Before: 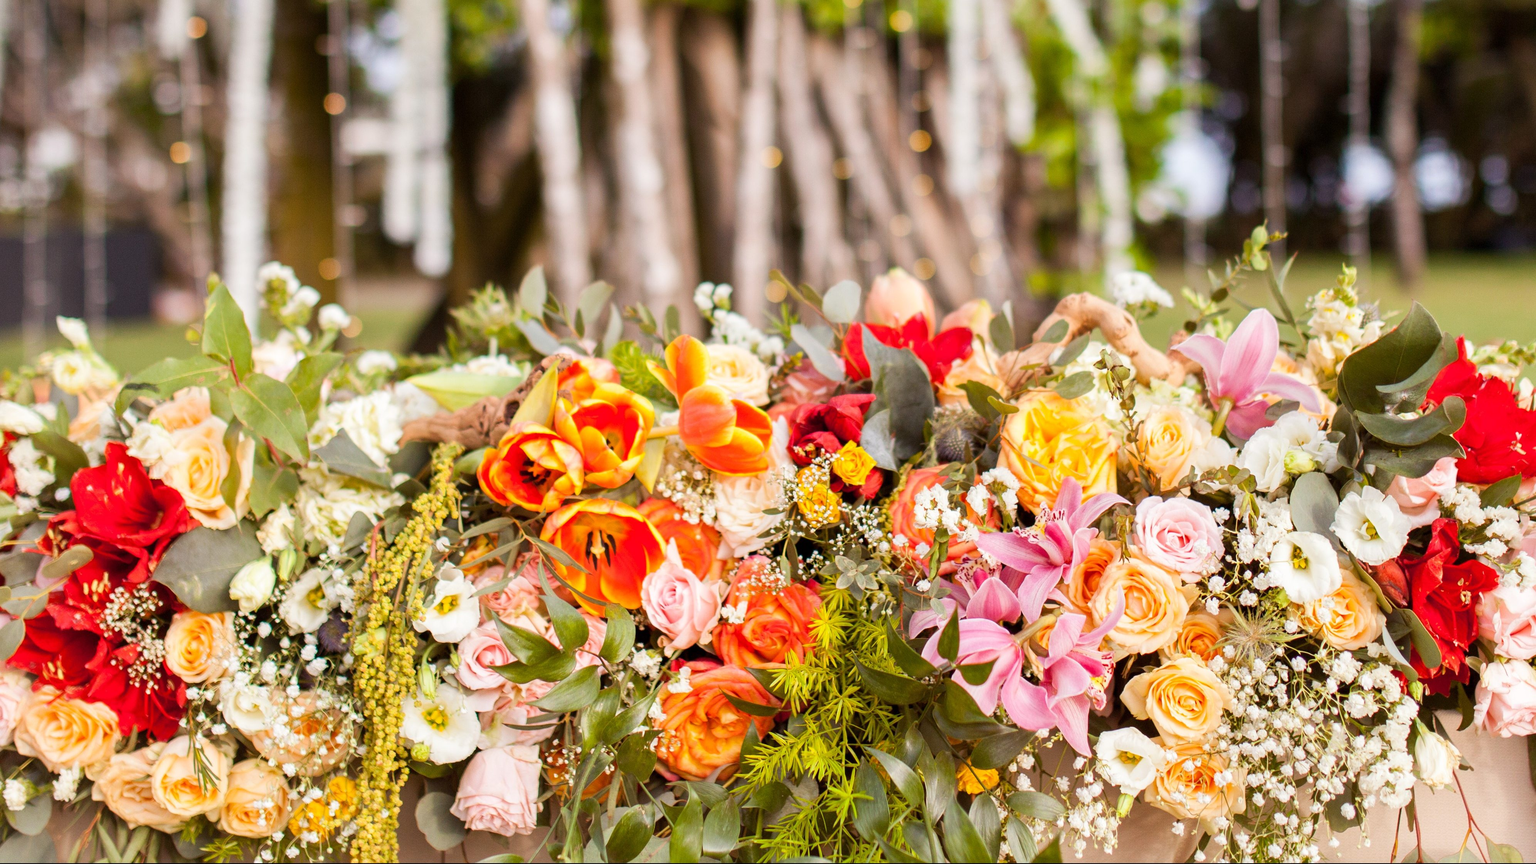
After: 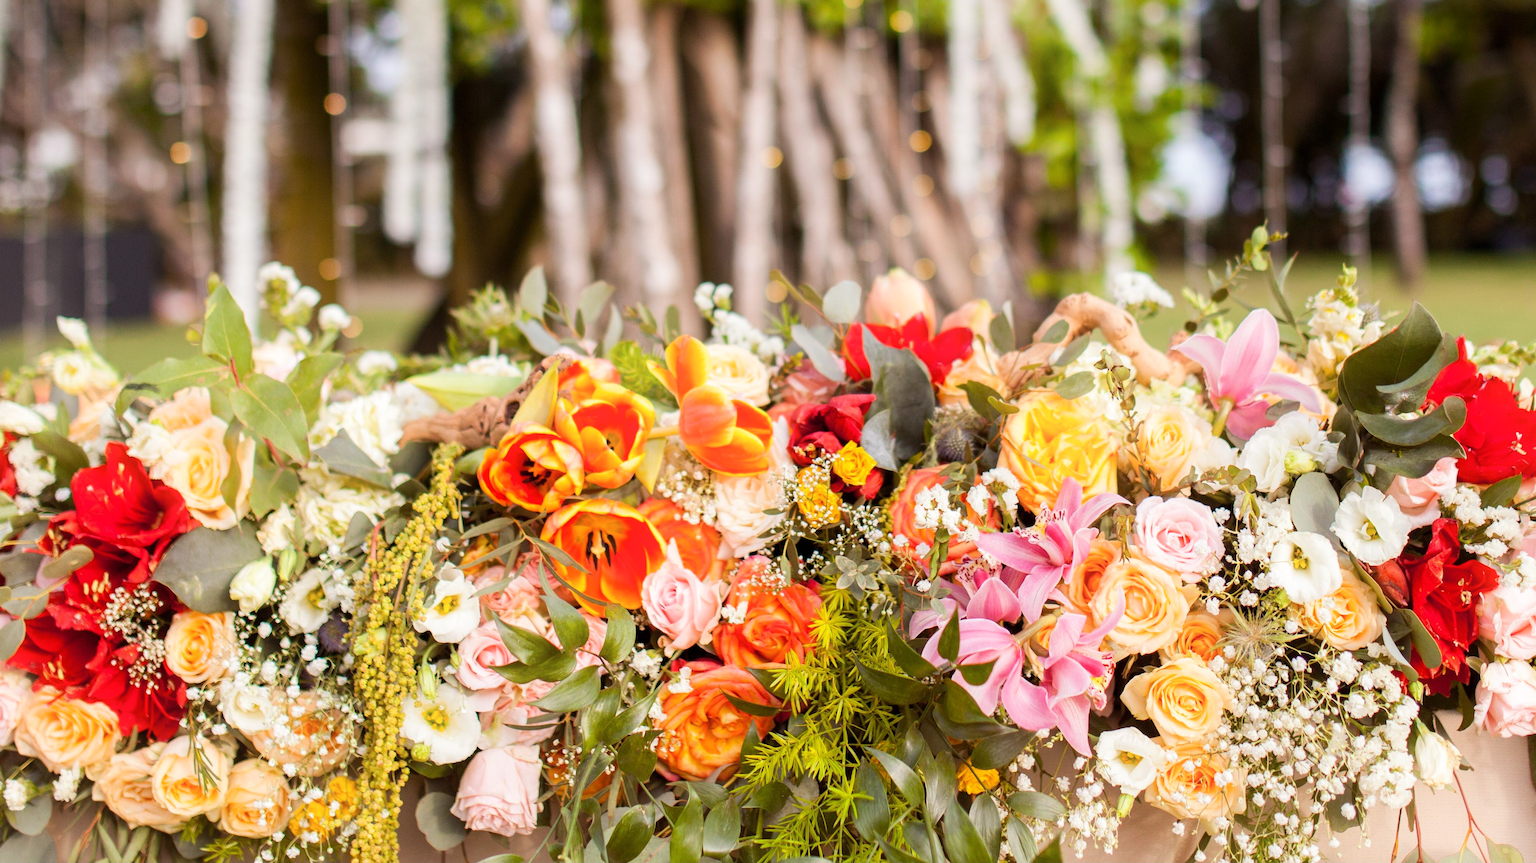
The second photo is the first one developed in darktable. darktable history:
shadows and highlights: shadows -23.44, highlights 45.5, soften with gaussian
